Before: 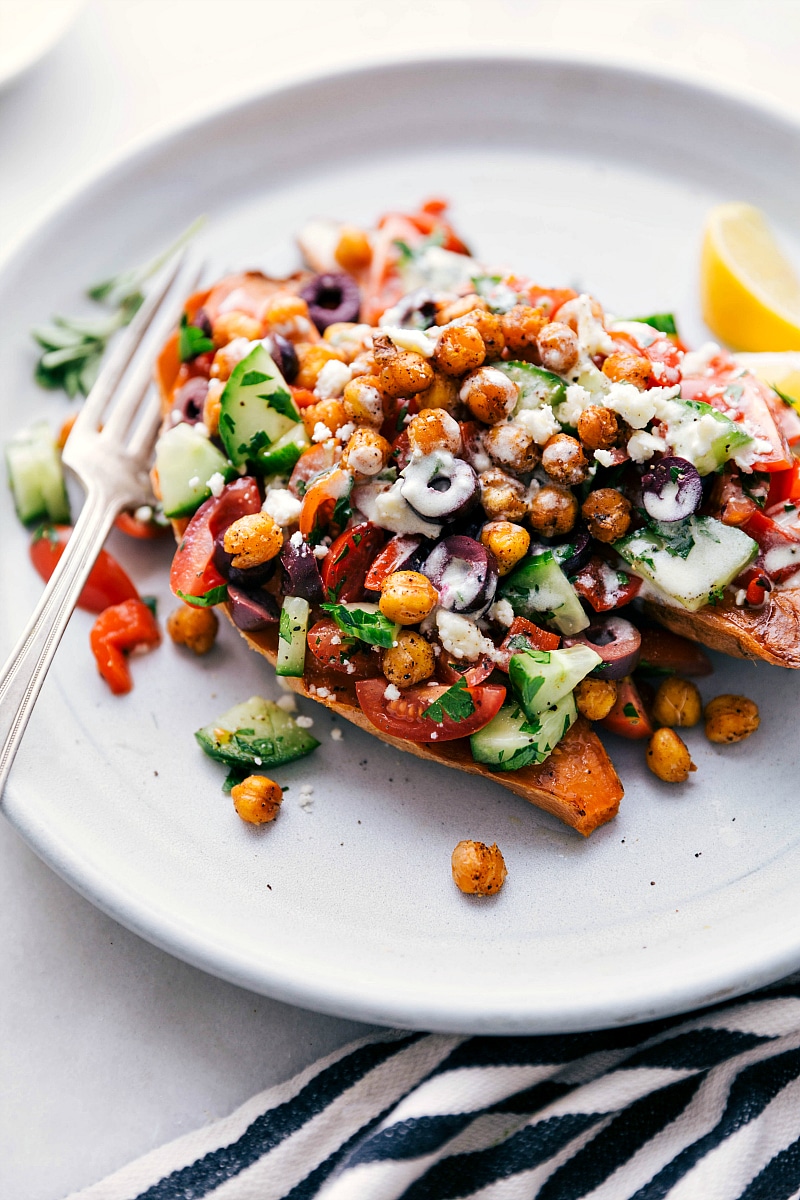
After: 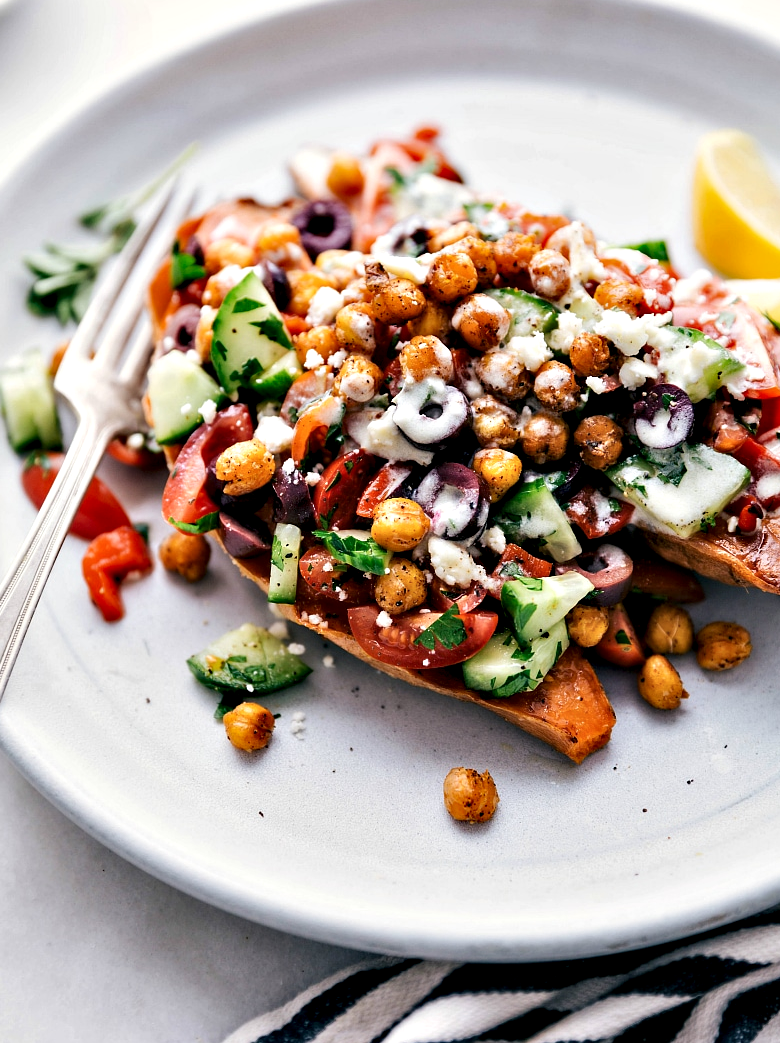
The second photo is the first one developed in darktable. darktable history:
contrast equalizer: y [[0.513, 0.565, 0.608, 0.562, 0.512, 0.5], [0.5 ×6], [0.5, 0.5, 0.5, 0.528, 0.598, 0.658], [0 ×6], [0 ×6]]
crop: left 1.102%, top 6.117%, right 1.294%, bottom 6.909%
